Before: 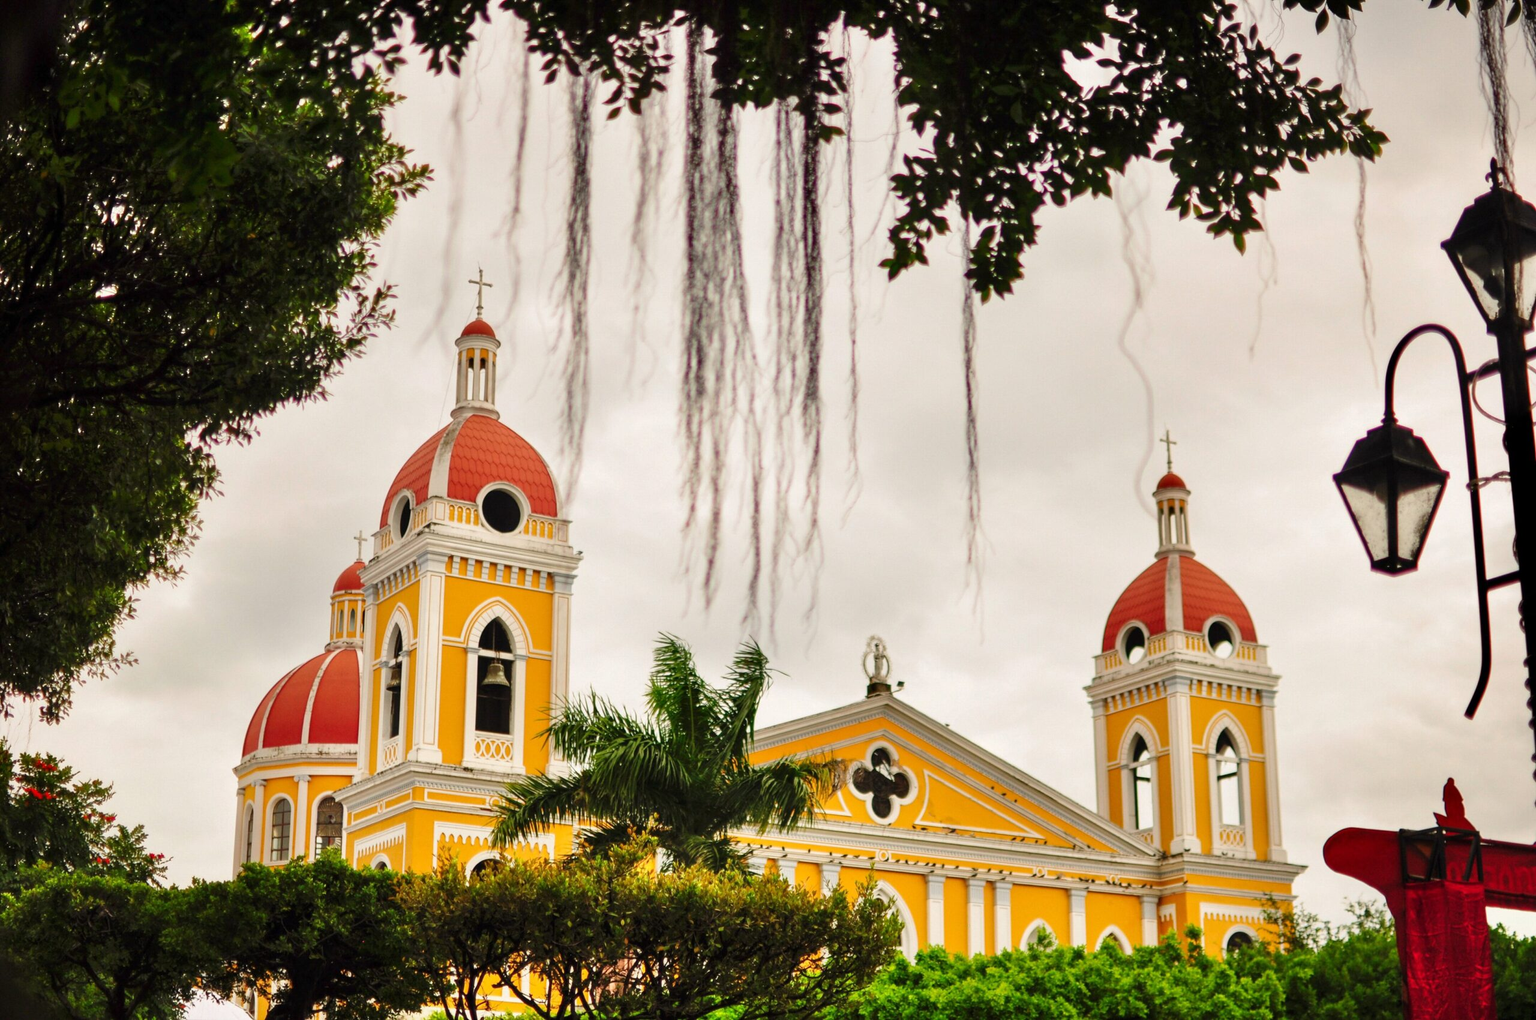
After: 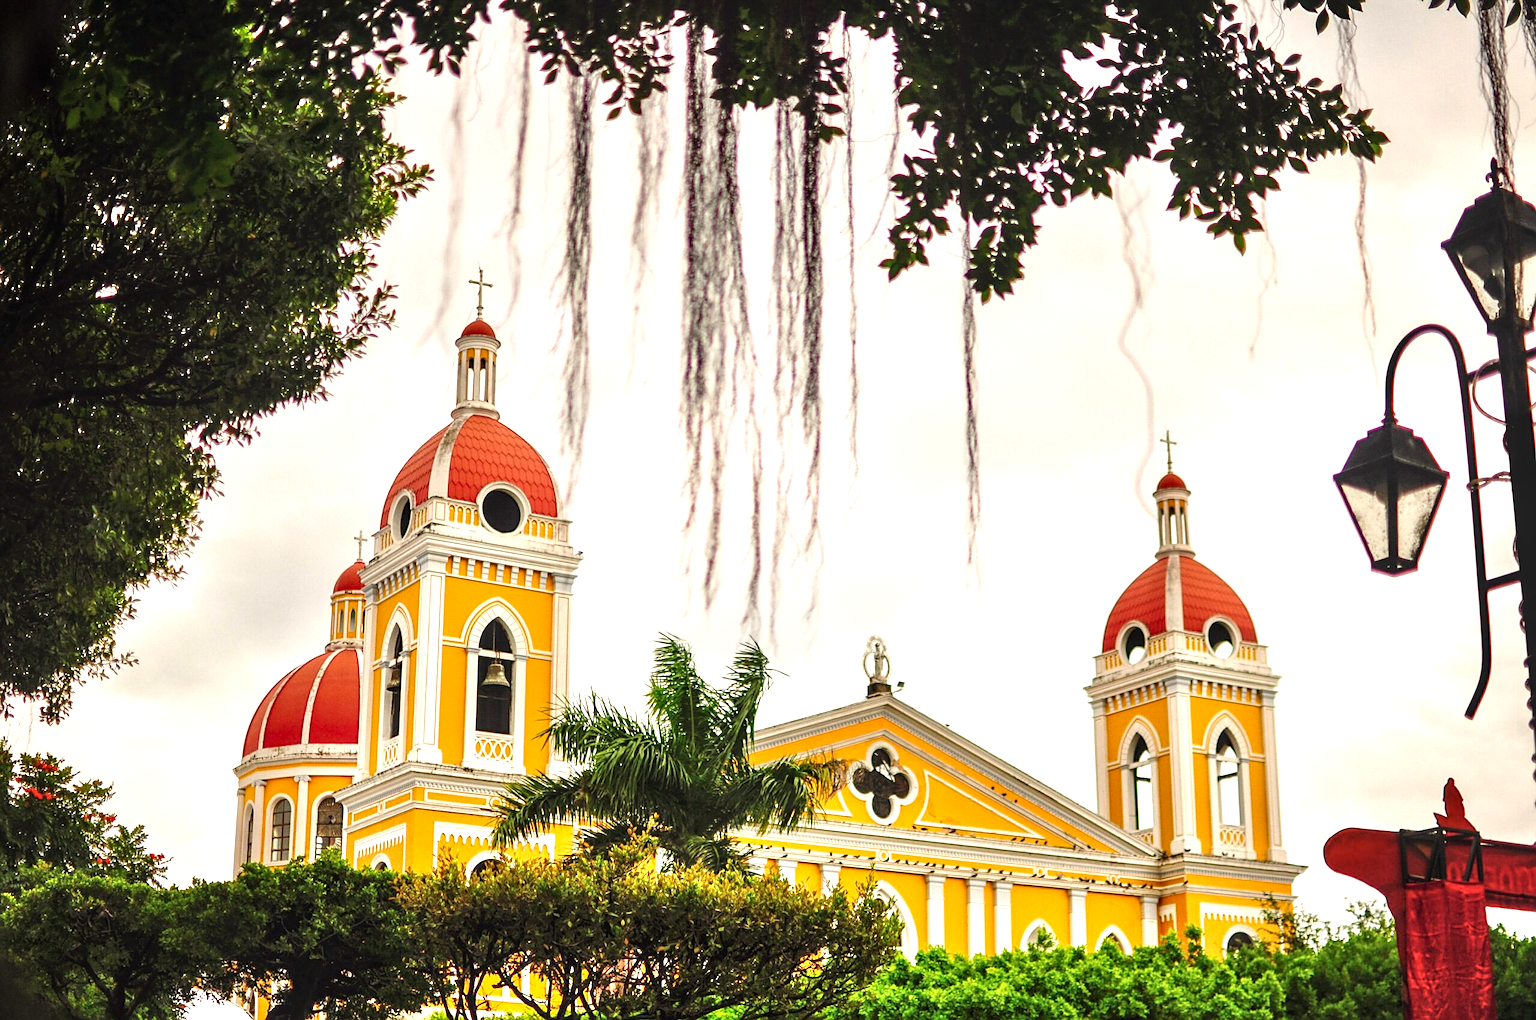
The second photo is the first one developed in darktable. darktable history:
local contrast: on, module defaults
sharpen: on, module defaults
tone equalizer: -8 EV -0.72 EV, -7 EV -0.725 EV, -6 EV -0.585 EV, -5 EV -0.36 EV, -3 EV 0.368 EV, -2 EV 0.6 EV, -1 EV 0.681 EV, +0 EV 0.737 EV, smoothing diameter 24.79%, edges refinement/feathering 11.86, preserve details guided filter
